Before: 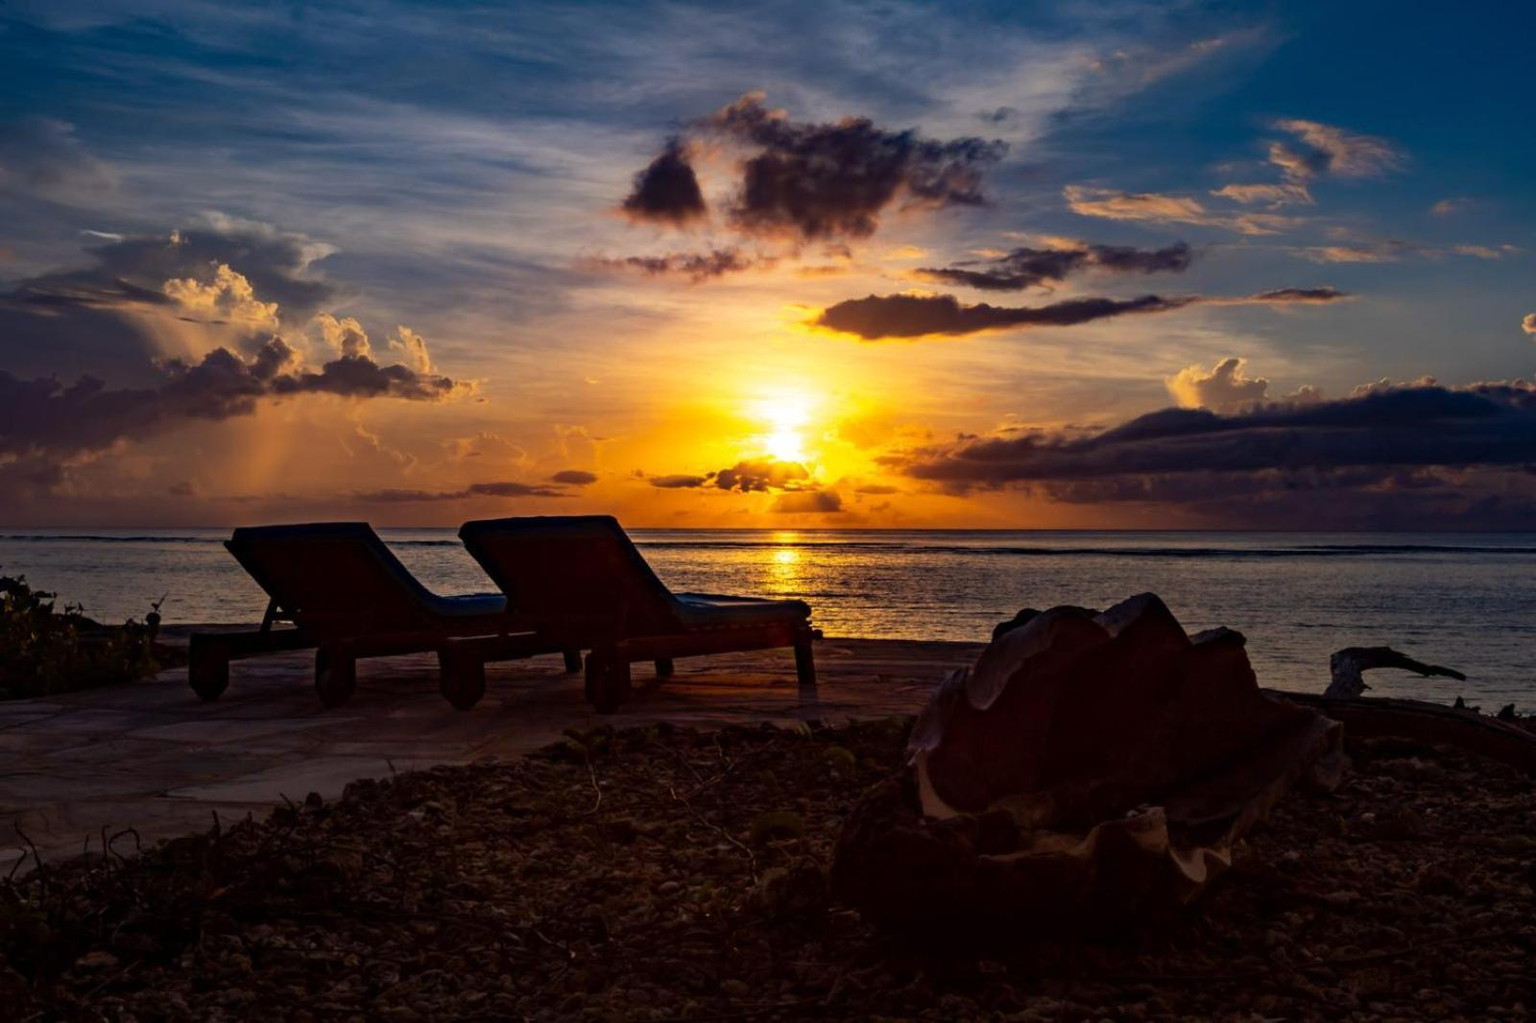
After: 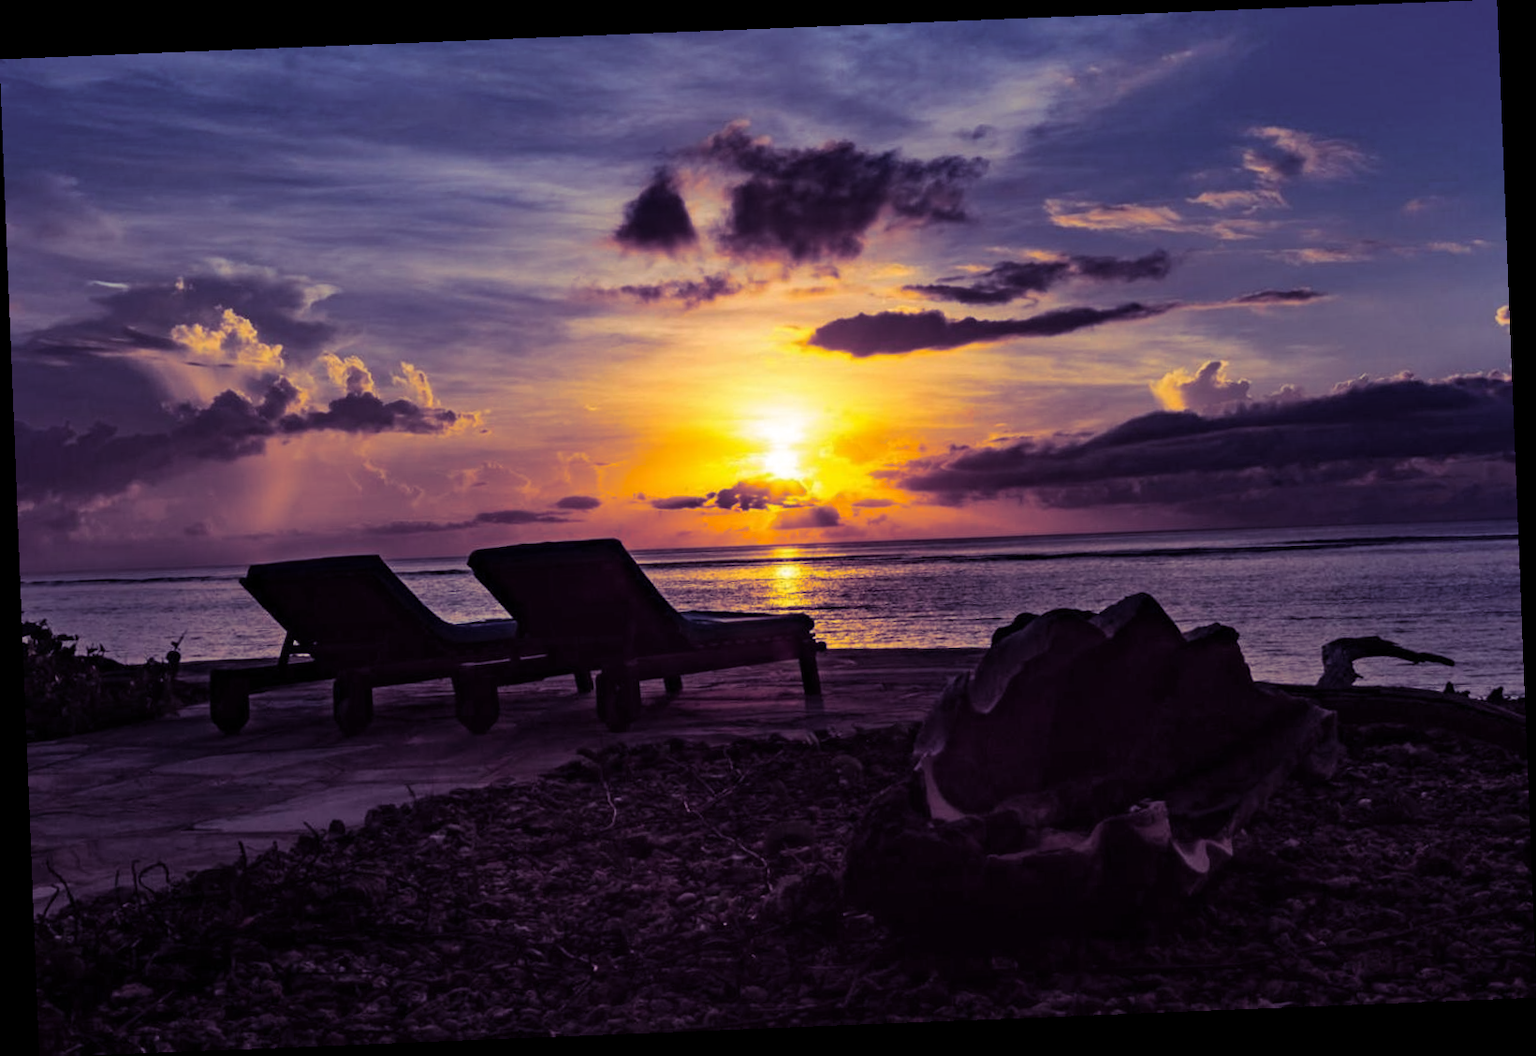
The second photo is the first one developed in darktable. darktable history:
split-toning: shadows › hue 255.6°, shadows › saturation 0.66, highlights › hue 43.2°, highlights › saturation 0.68, balance -50.1
rotate and perspective: rotation -2.29°, automatic cropping off
shadows and highlights: shadows 37.27, highlights -28.18, soften with gaussian
